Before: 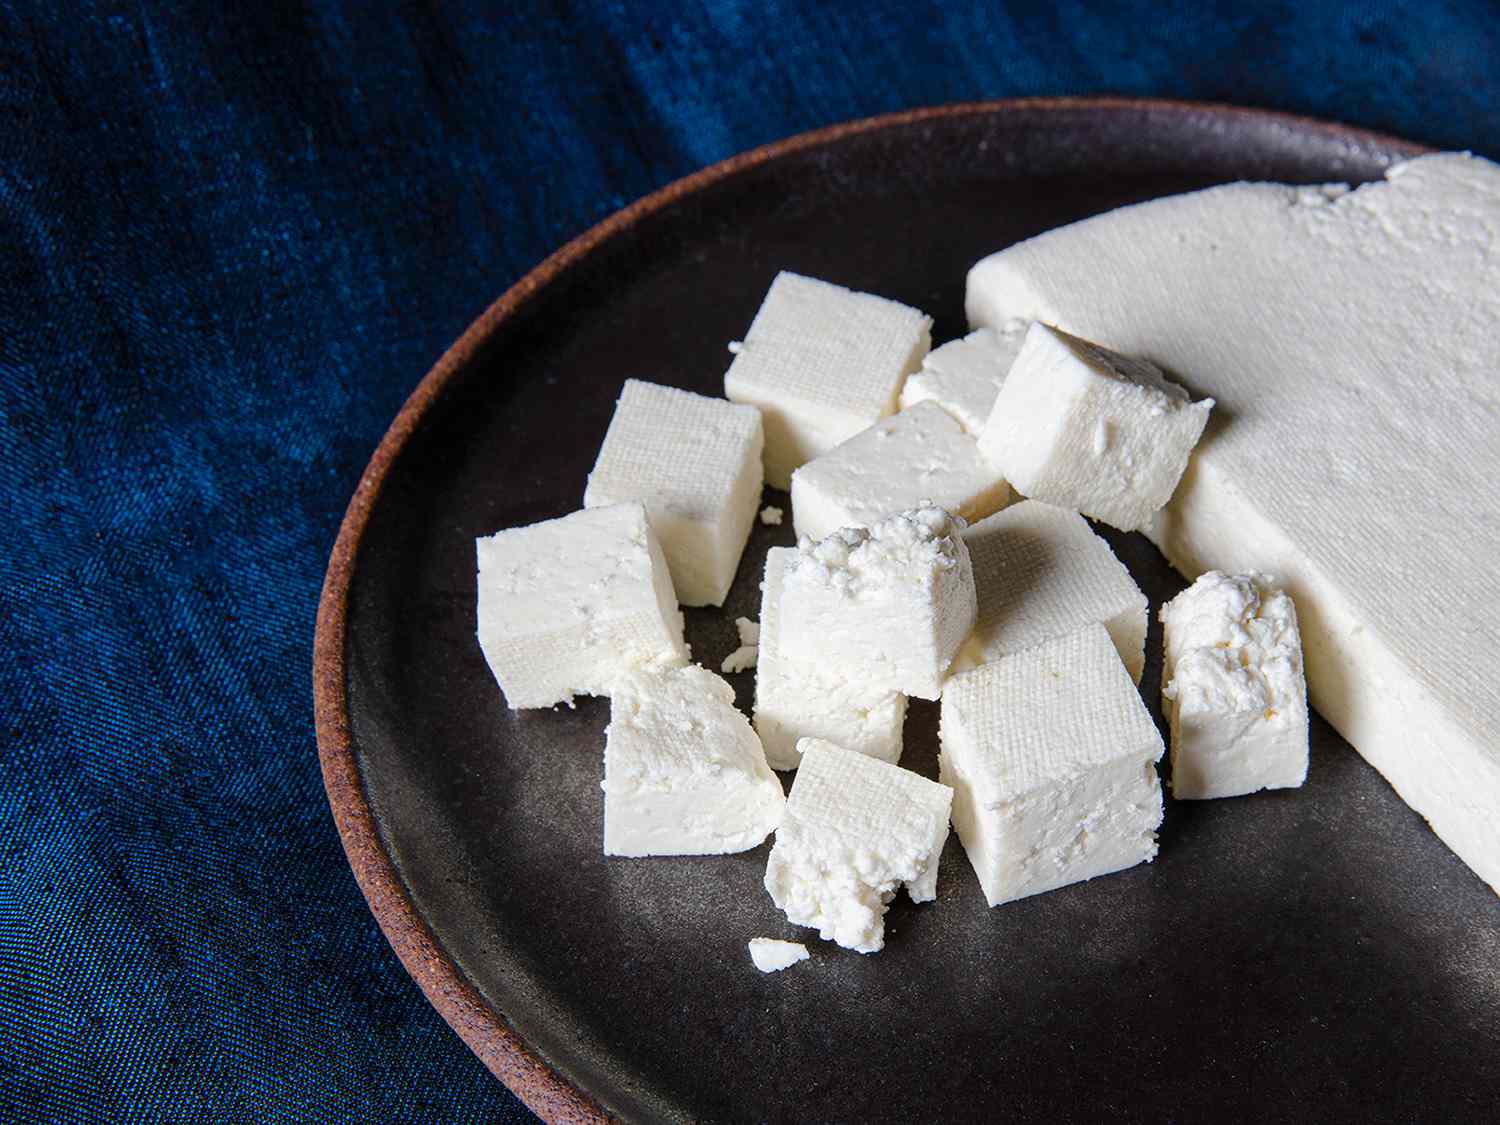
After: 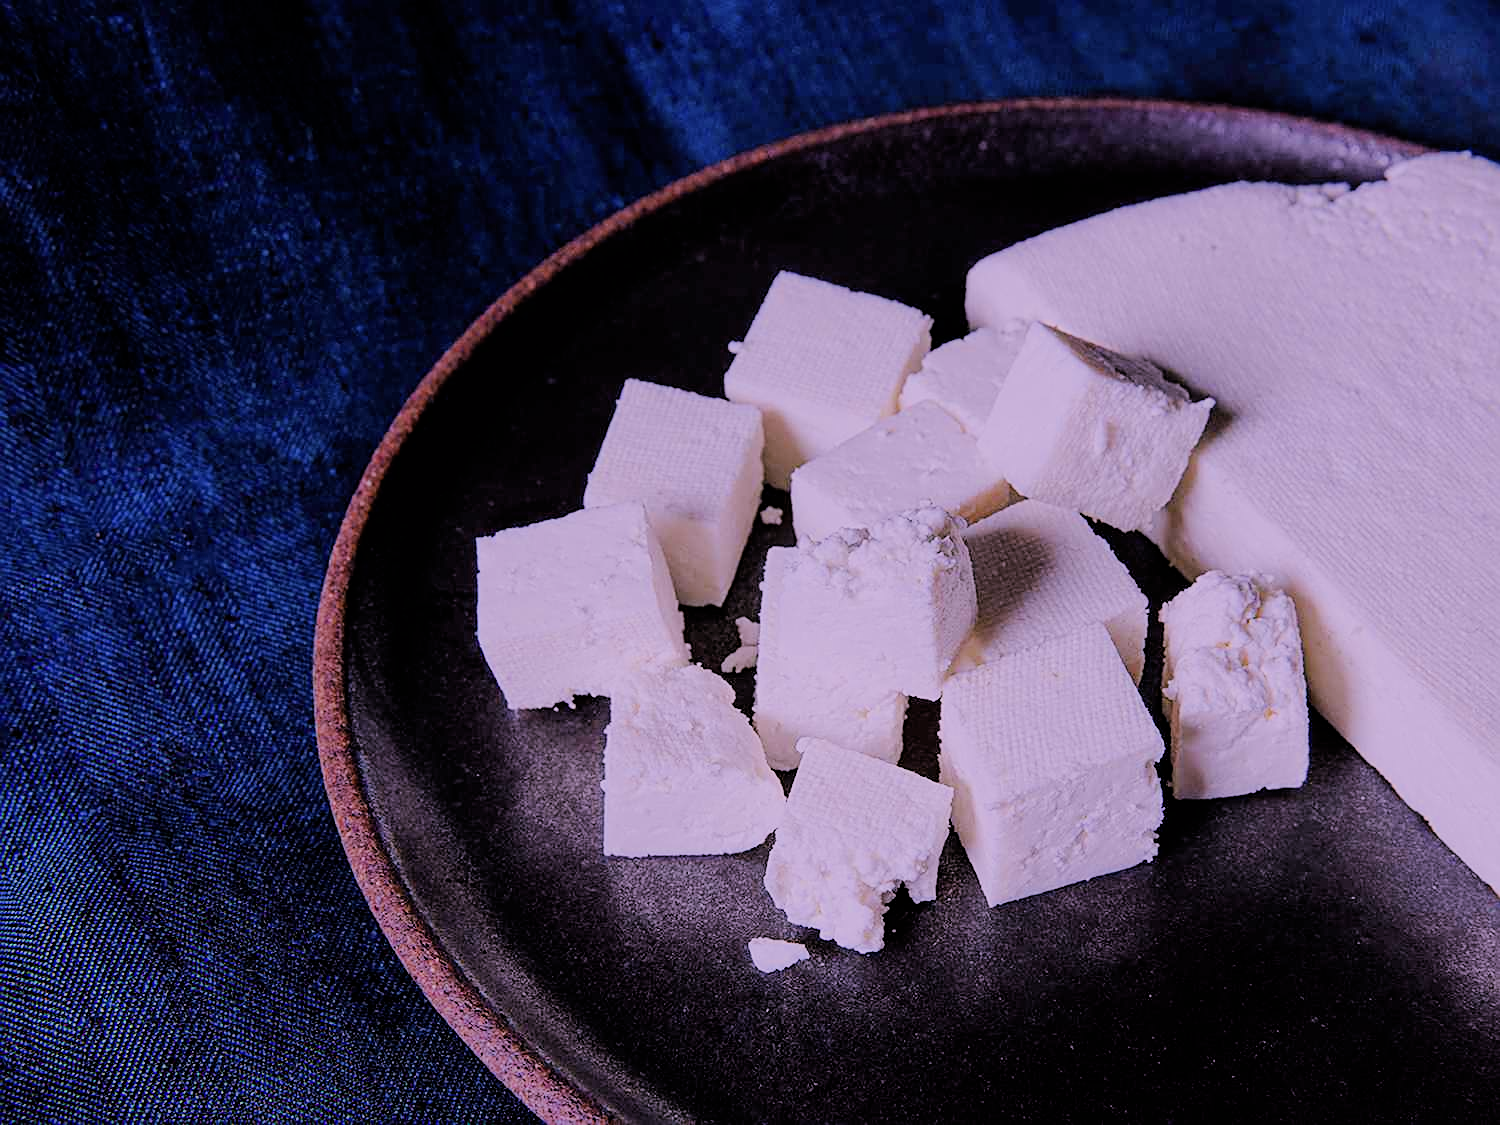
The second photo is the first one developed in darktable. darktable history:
color zones: curves: ch0 [(0.25, 0.5) (0.423, 0.5) (0.443, 0.5) (0.521, 0.756) (0.568, 0.5) (0.576, 0.5) (0.75, 0.5)]; ch1 [(0.25, 0.5) (0.423, 0.5) (0.443, 0.5) (0.539, 0.873) (0.624, 0.565) (0.631, 0.5) (0.75, 0.5)]
color calibration: output R [1.107, -0.012, -0.003, 0], output B [0, 0, 1.308, 0], x 0.37, y 0.382, temperature 4314.77 K, saturation algorithm version 1 (2020)
sharpen: on, module defaults
filmic rgb: black relative exposure -6.06 EV, white relative exposure 6.97 EV, threshold 3.02 EV, hardness 2.24, enable highlight reconstruction true
